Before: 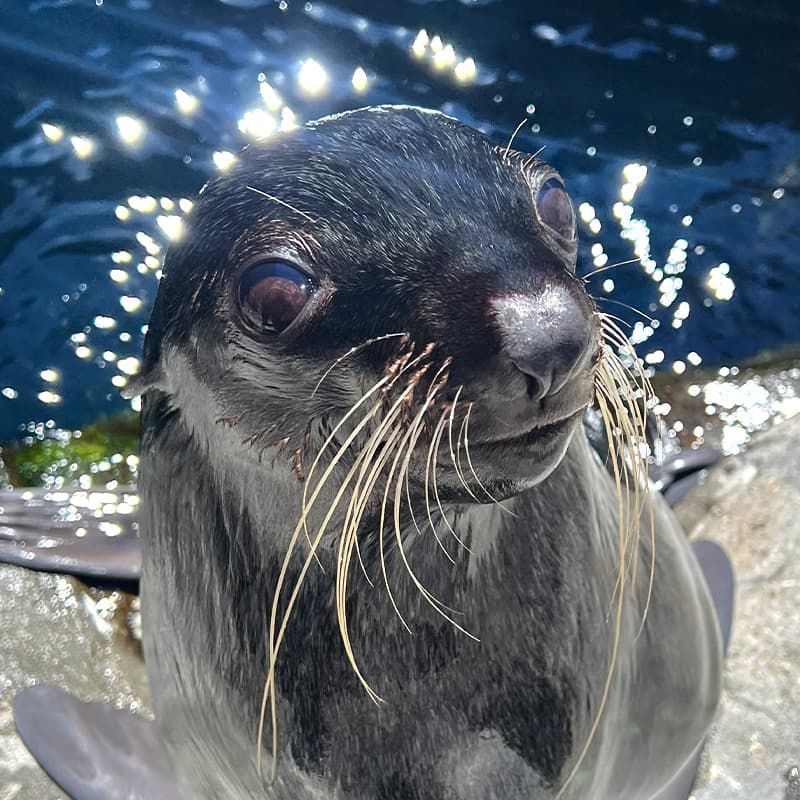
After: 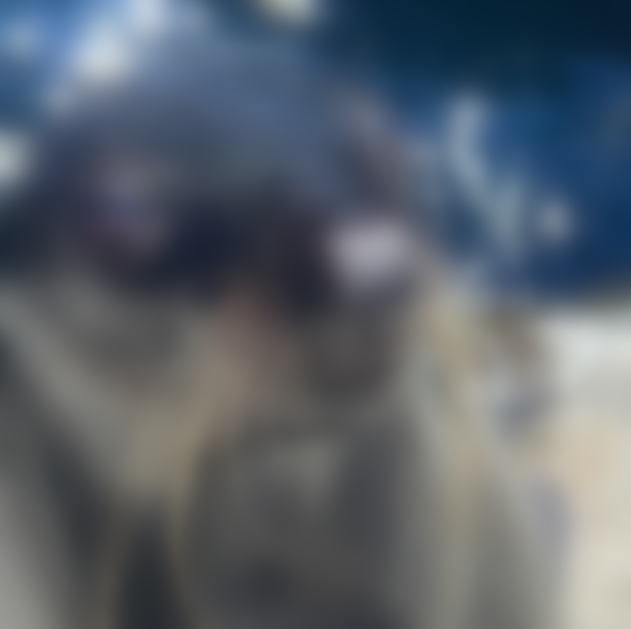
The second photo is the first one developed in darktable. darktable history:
color balance: output saturation 110%
lowpass: radius 16, unbound 0
crop and rotate: left 20.74%, top 7.912%, right 0.375%, bottom 13.378%
